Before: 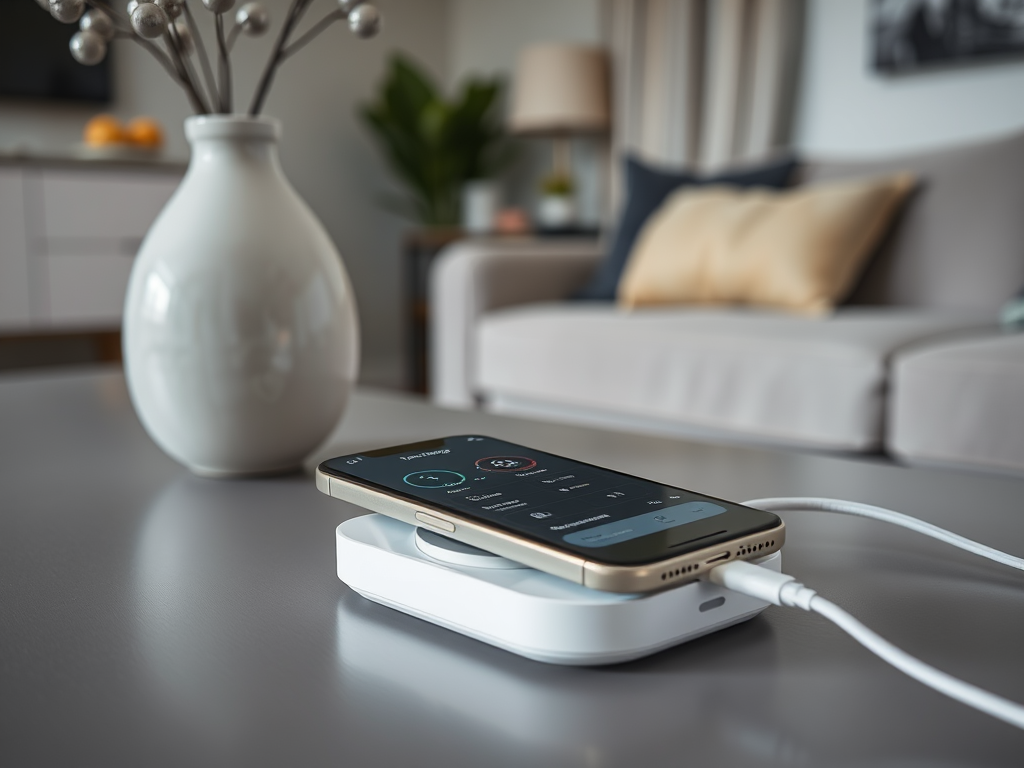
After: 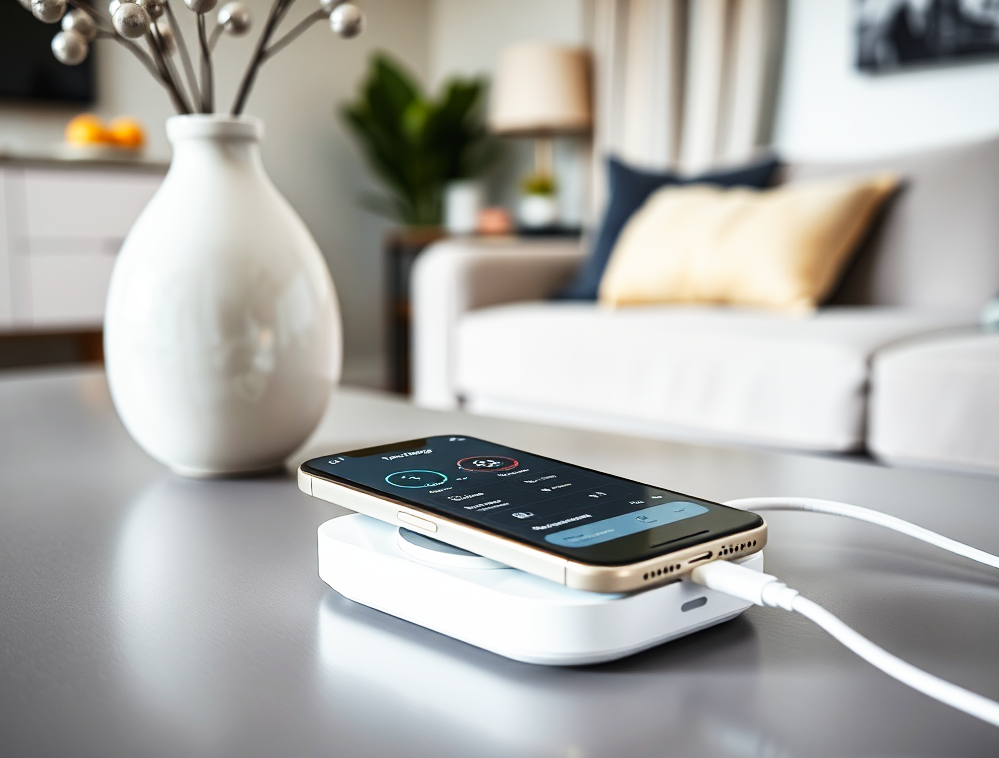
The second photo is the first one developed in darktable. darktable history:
crop and rotate: left 1.774%, right 0.633%, bottom 1.28%
base curve: curves: ch0 [(0, 0) (0.007, 0.004) (0.027, 0.03) (0.046, 0.07) (0.207, 0.54) (0.442, 0.872) (0.673, 0.972) (1, 1)], preserve colors none
